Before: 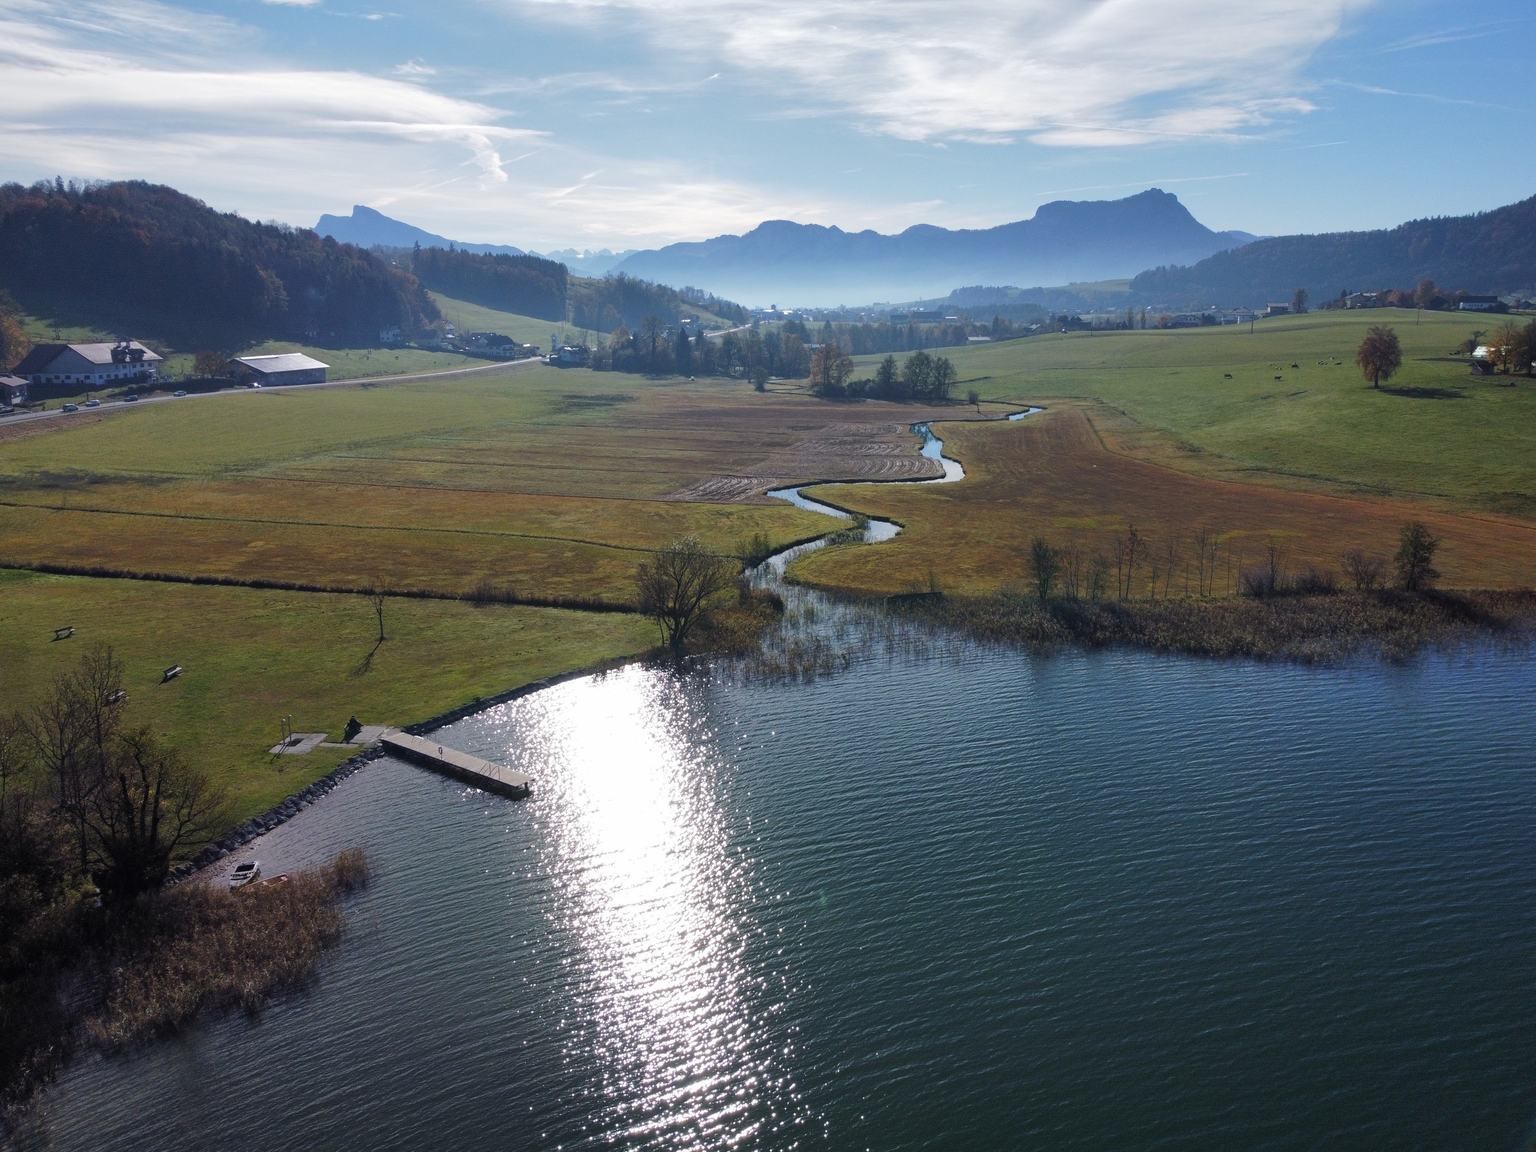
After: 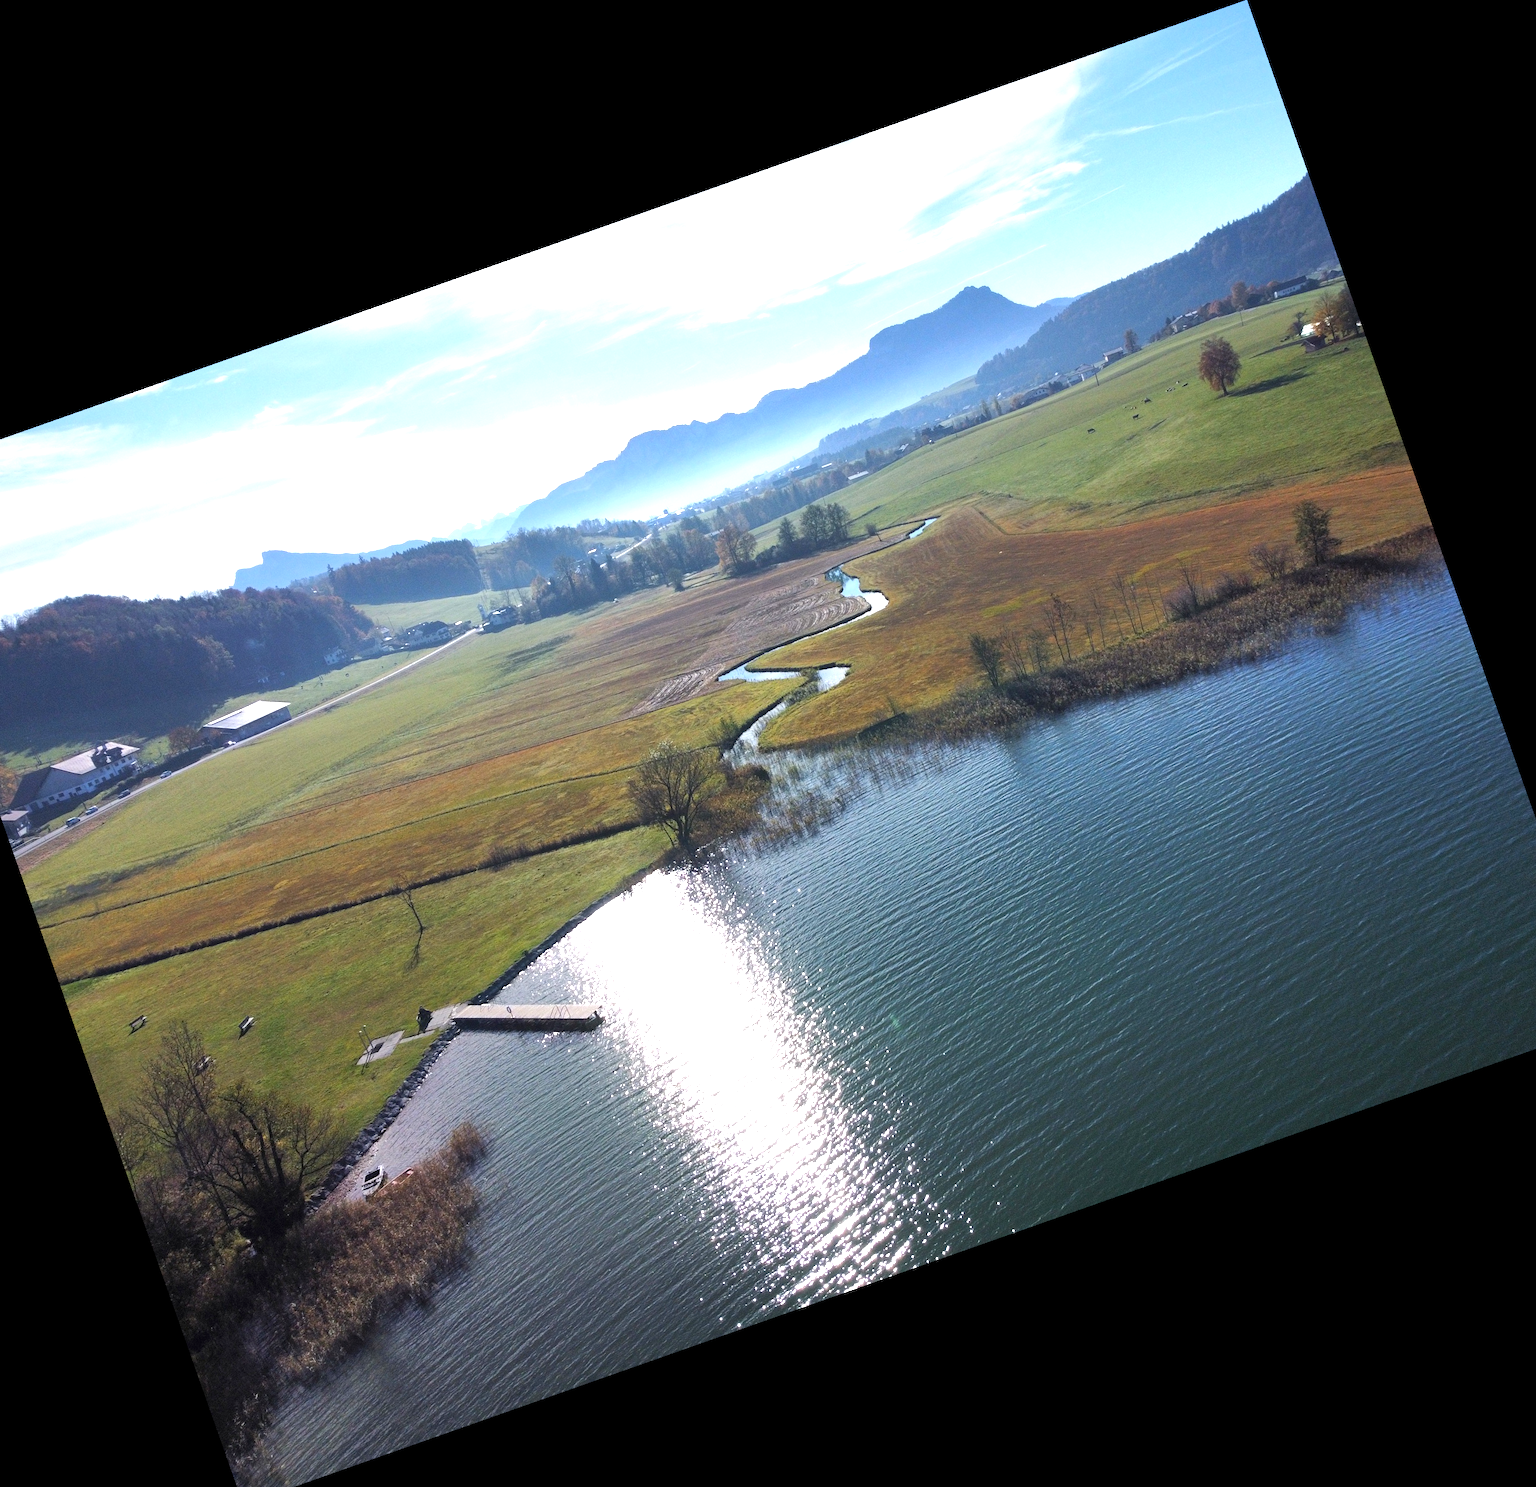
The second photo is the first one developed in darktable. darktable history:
exposure: exposure 1.061 EV, compensate highlight preservation false
vibrance: on, module defaults
crop and rotate: angle 19.43°, left 6.812%, right 4.125%, bottom 1.087%
